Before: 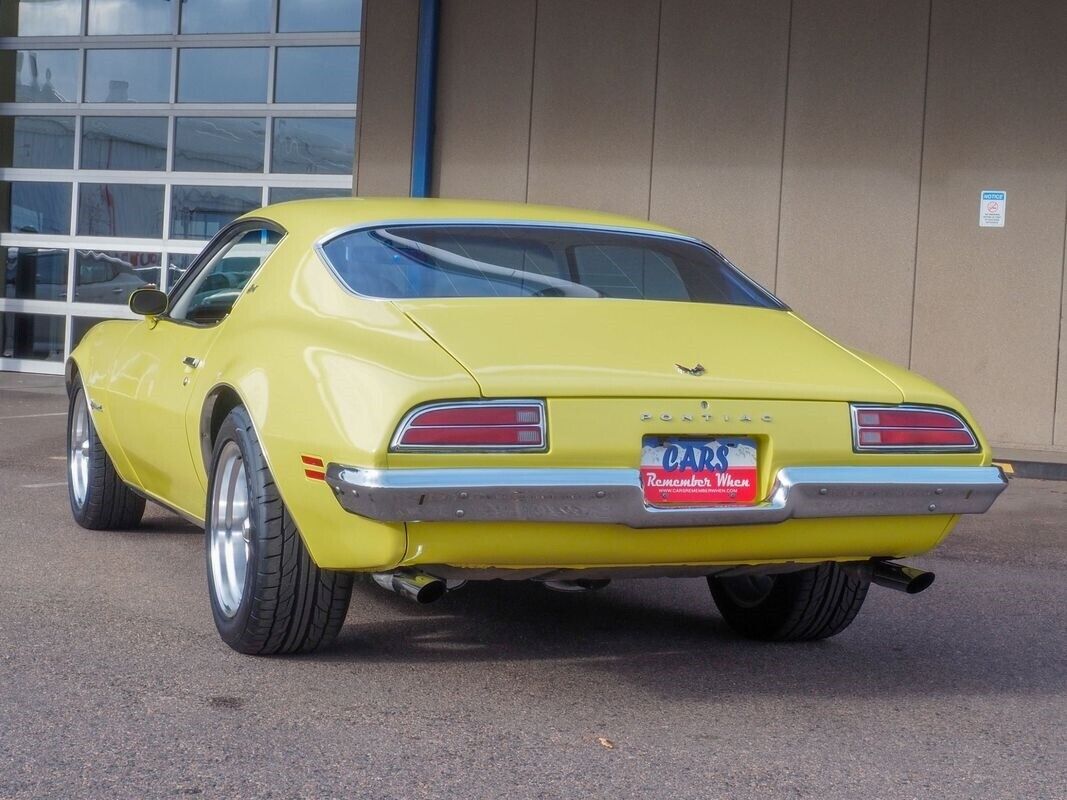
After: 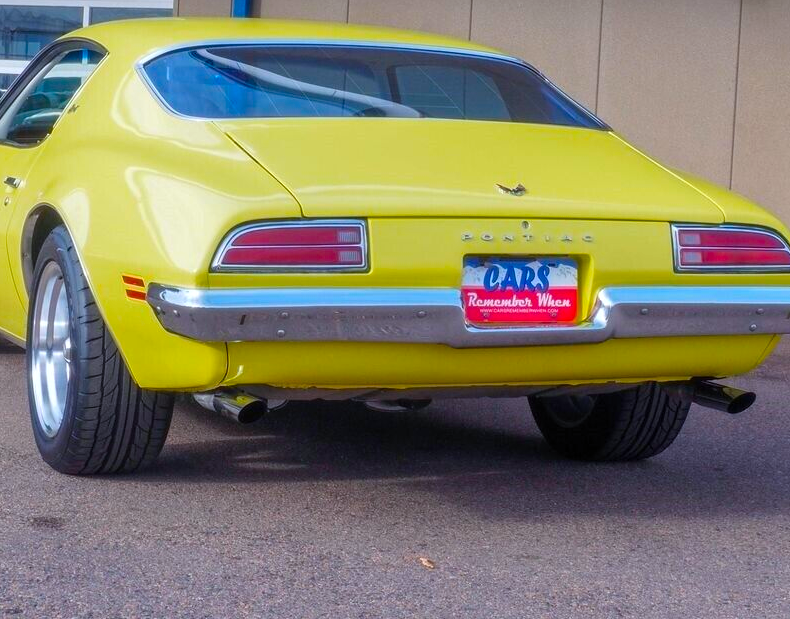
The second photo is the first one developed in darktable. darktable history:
crop: left 16.856%, top 22.512%, right 9.059%
color balance rgb: highlights gain › luminance 7.035%, highlights gain › chroma 1.937%, highlights gain › hue 92.74°, linear chroma grading › global chroma 15.189%, perceptual saturation grading › global saturation 19.753%, global vibrance 14.411%
color calibration: illuminant as shot in camera, x 0.358, y 0.373, temperature 4628.91 K
